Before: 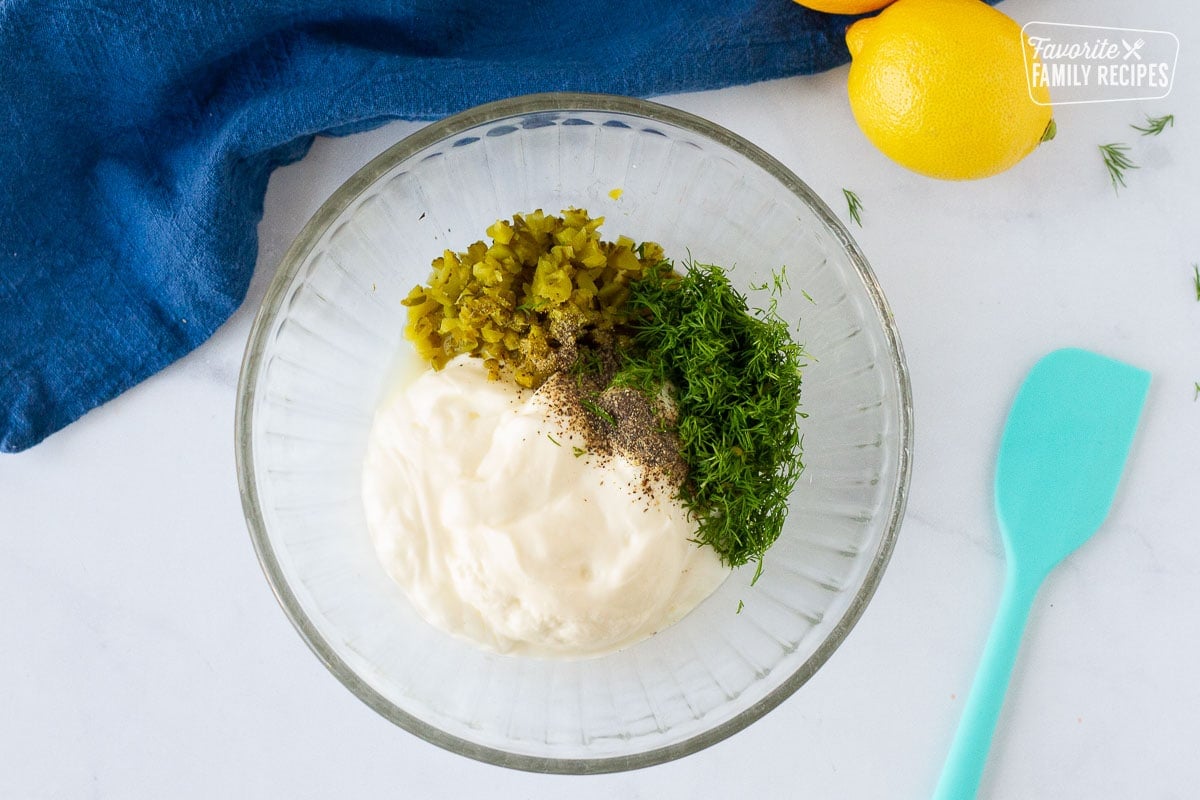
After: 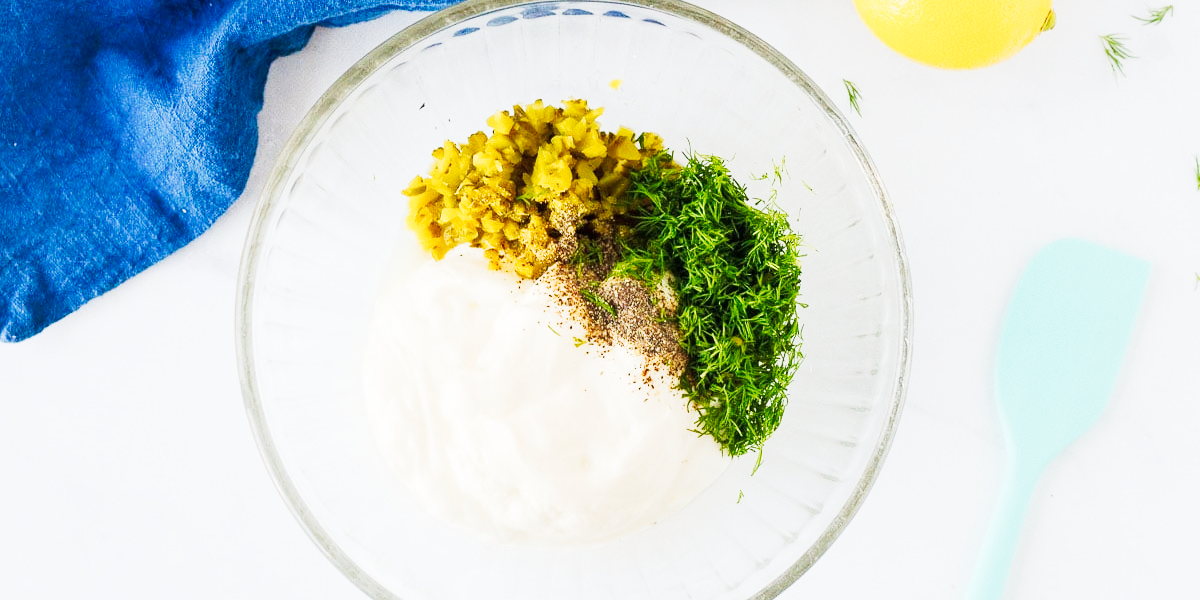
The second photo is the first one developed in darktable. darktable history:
tone curve: curves: ch0 [(0, 0) (0.003, 0.004) (0.011, 0.015) (0.025, 0.034) (0.044, 0.061) (0.069, 0.095) (0.1, 0.137) (0.136, 0.187) (0.177, 0.244) (0.224, 0.308) (0.277, 0.415) (0.335, 0.532) (0.399, 0.642) (0.468, 0.747) (0.543, 0.829) (0.623, 0.886) (0.709, 0.924) (0.801, 0.951) (0.898, 0.975) (1, 1)], preserve colors none
crop: top 13.819%, bottom 11.169%
